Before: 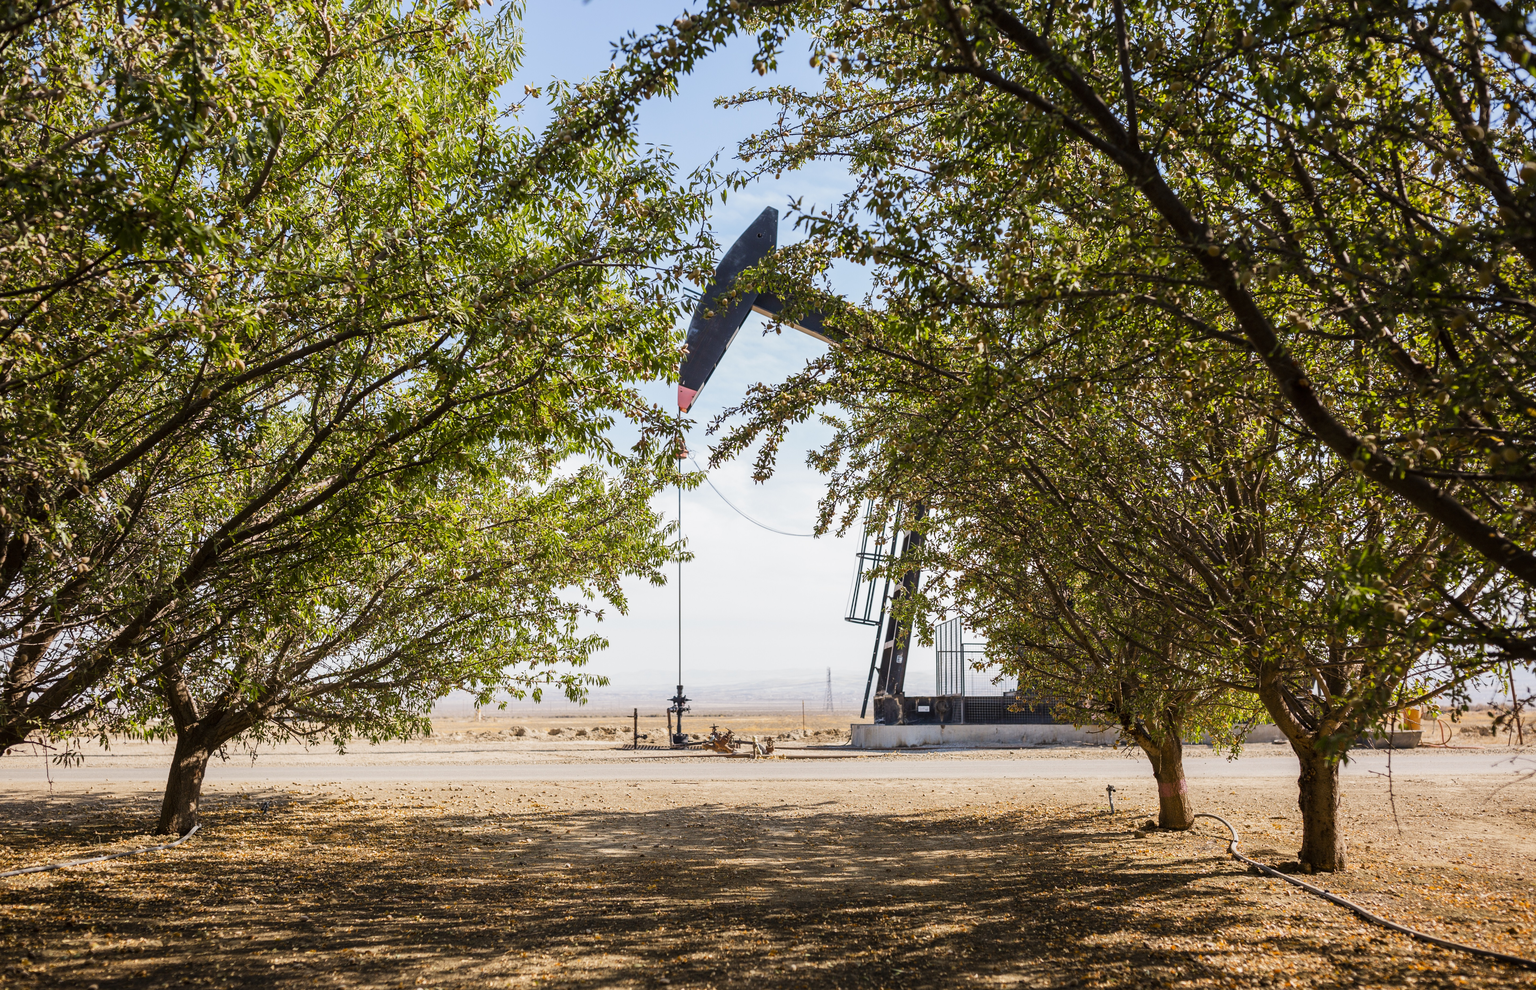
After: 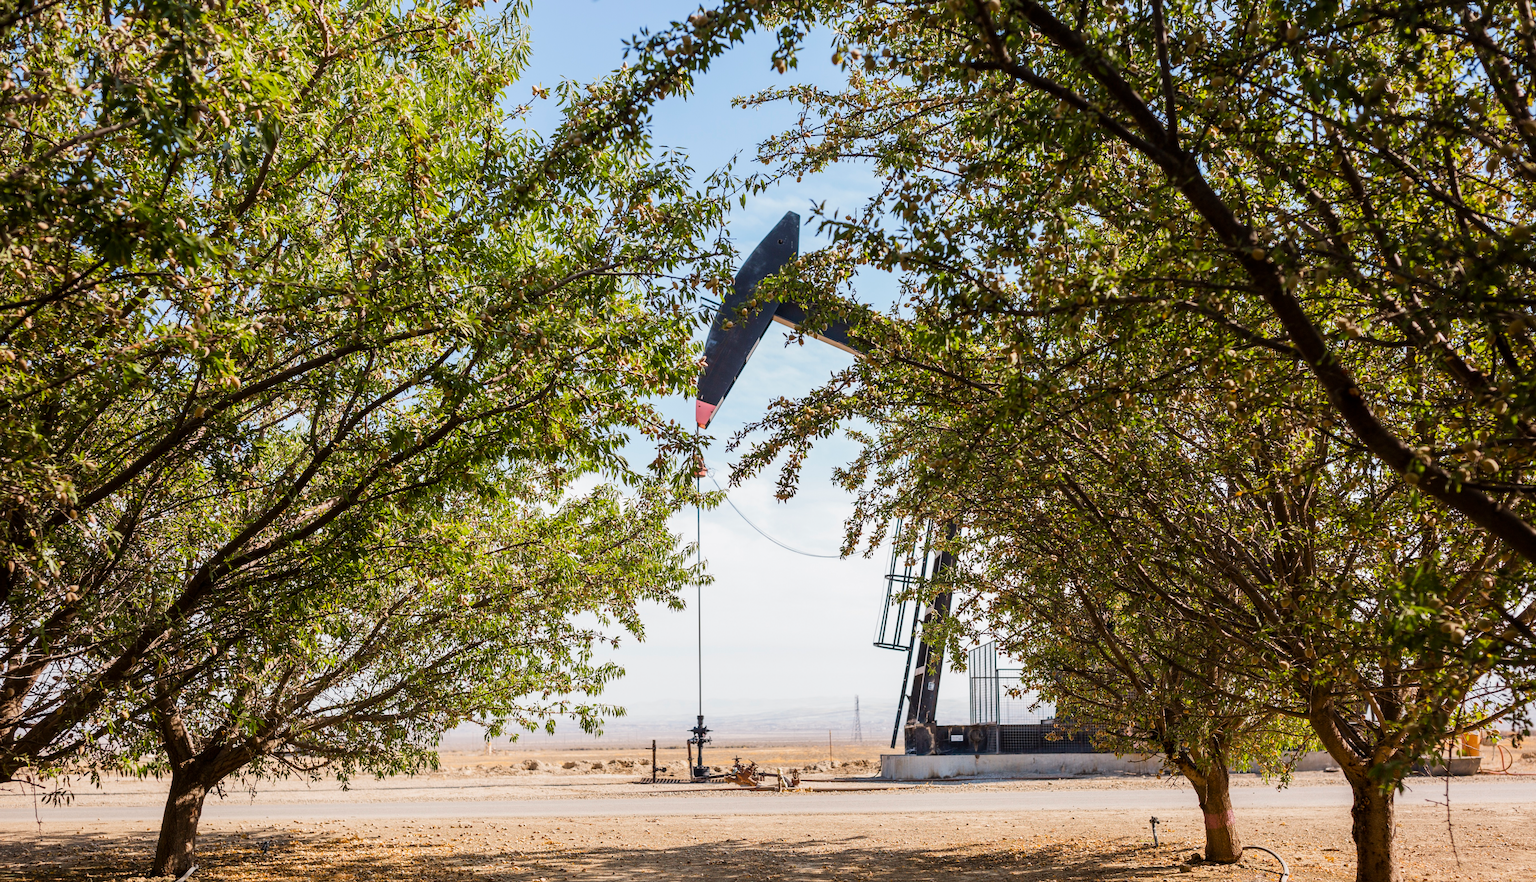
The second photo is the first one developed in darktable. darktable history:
crop and rotate: angle 0.449°, left 0.432%, right 3.321%, bottom 14.185%
